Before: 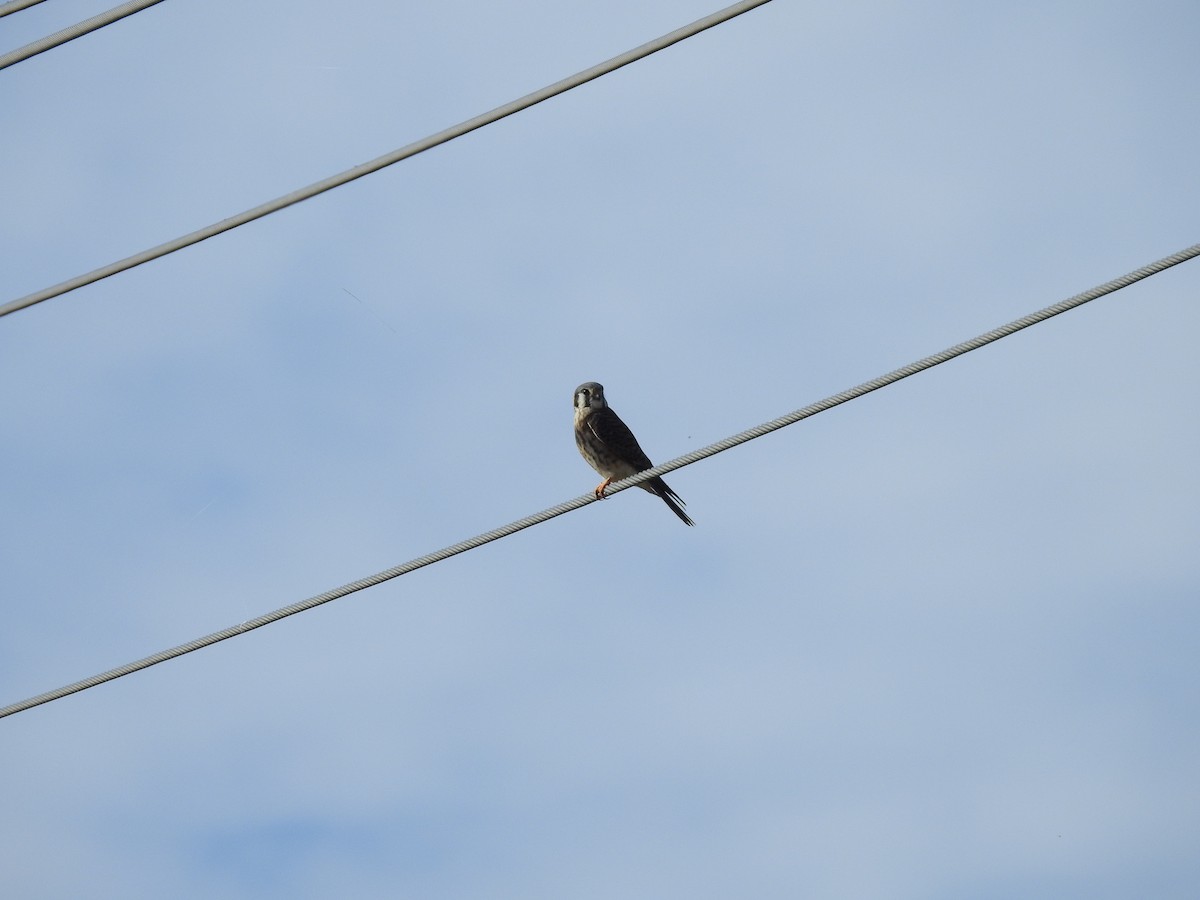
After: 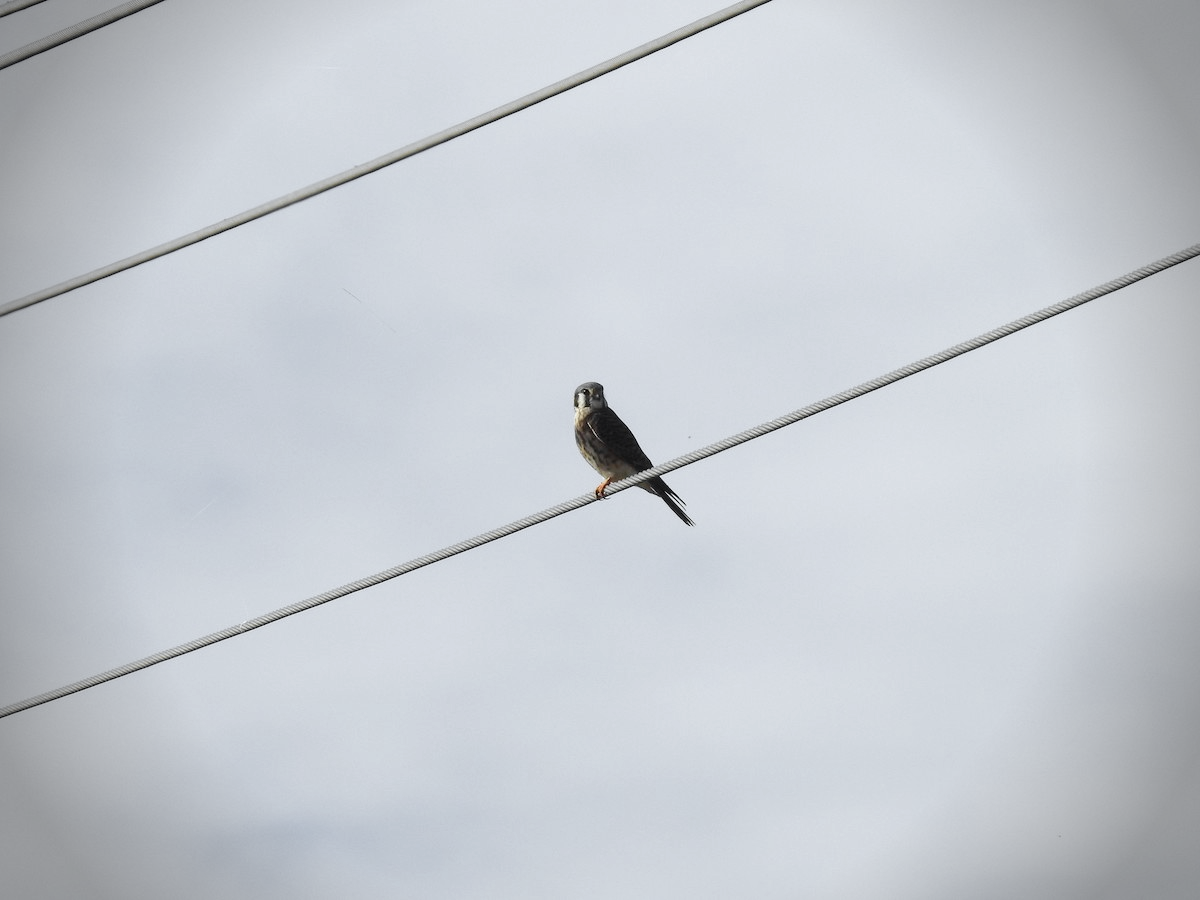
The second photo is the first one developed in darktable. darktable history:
exposure: black level correction 0, exposure 0.5 EV, compensate highlight preservation false
color zones: curves: ch0 [(0.004, 0.388) (0.125, 0.392) (0.25, 0.404) (0.375, 0.5) (0.5, 0.5) (0.625, 0.5) (0.75, 0.5) (0.875, 0.5)]; ch1 [(0, 0.5) (0.125, 0.5) (0.25, 0.5) (0.375, 0.124) (0.524, 0.124) (0.645, 0.128) (0.789, 0.132) (0.914, 0.096) (0.998, 0.068)]
vignetting: fall-off radius 31.48%, brightness -0.472
